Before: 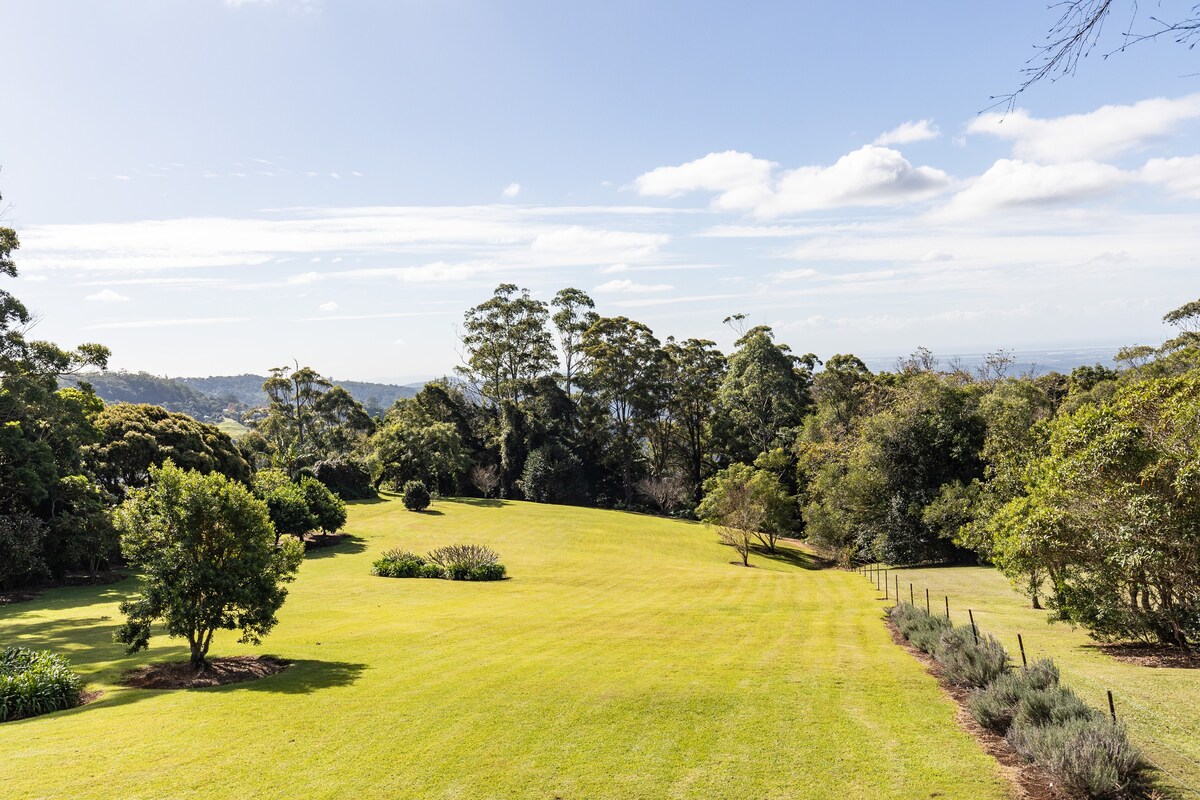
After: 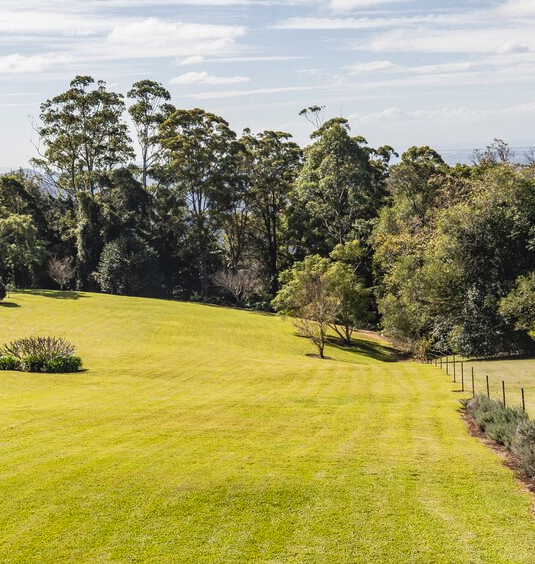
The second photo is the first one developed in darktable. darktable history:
crop: left 35.413%, top 26.067%, right 19.936%, bottom 3.364%
shadows and highlights: low approximation 0.01, soften with gaussian
local contrast: detail 110%
